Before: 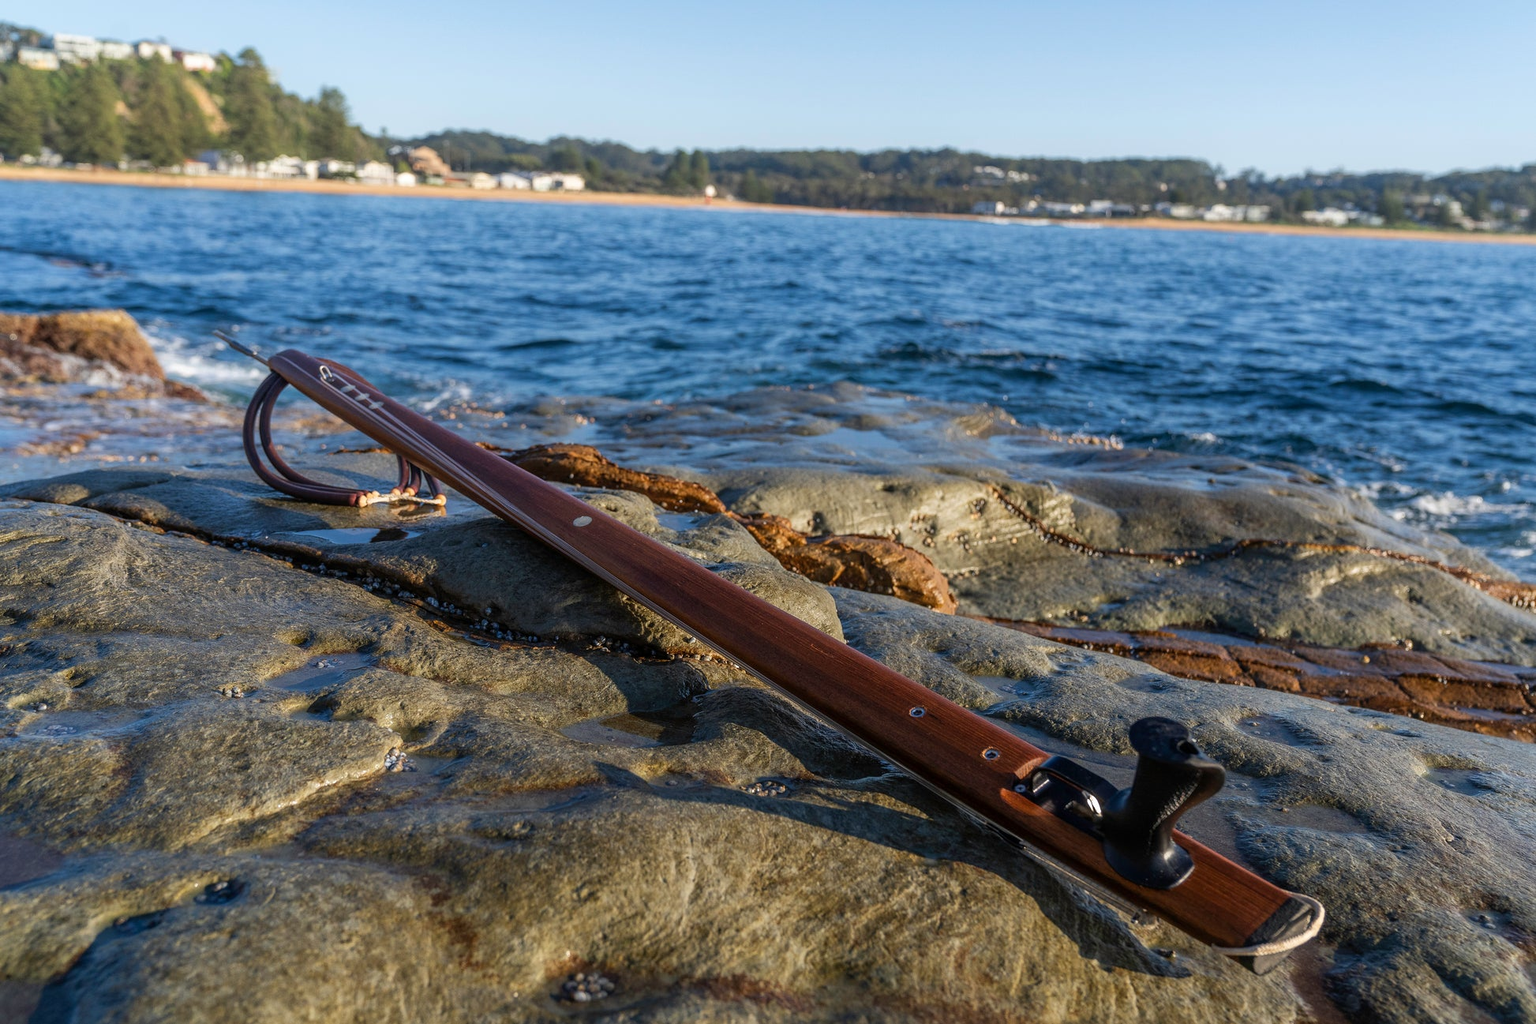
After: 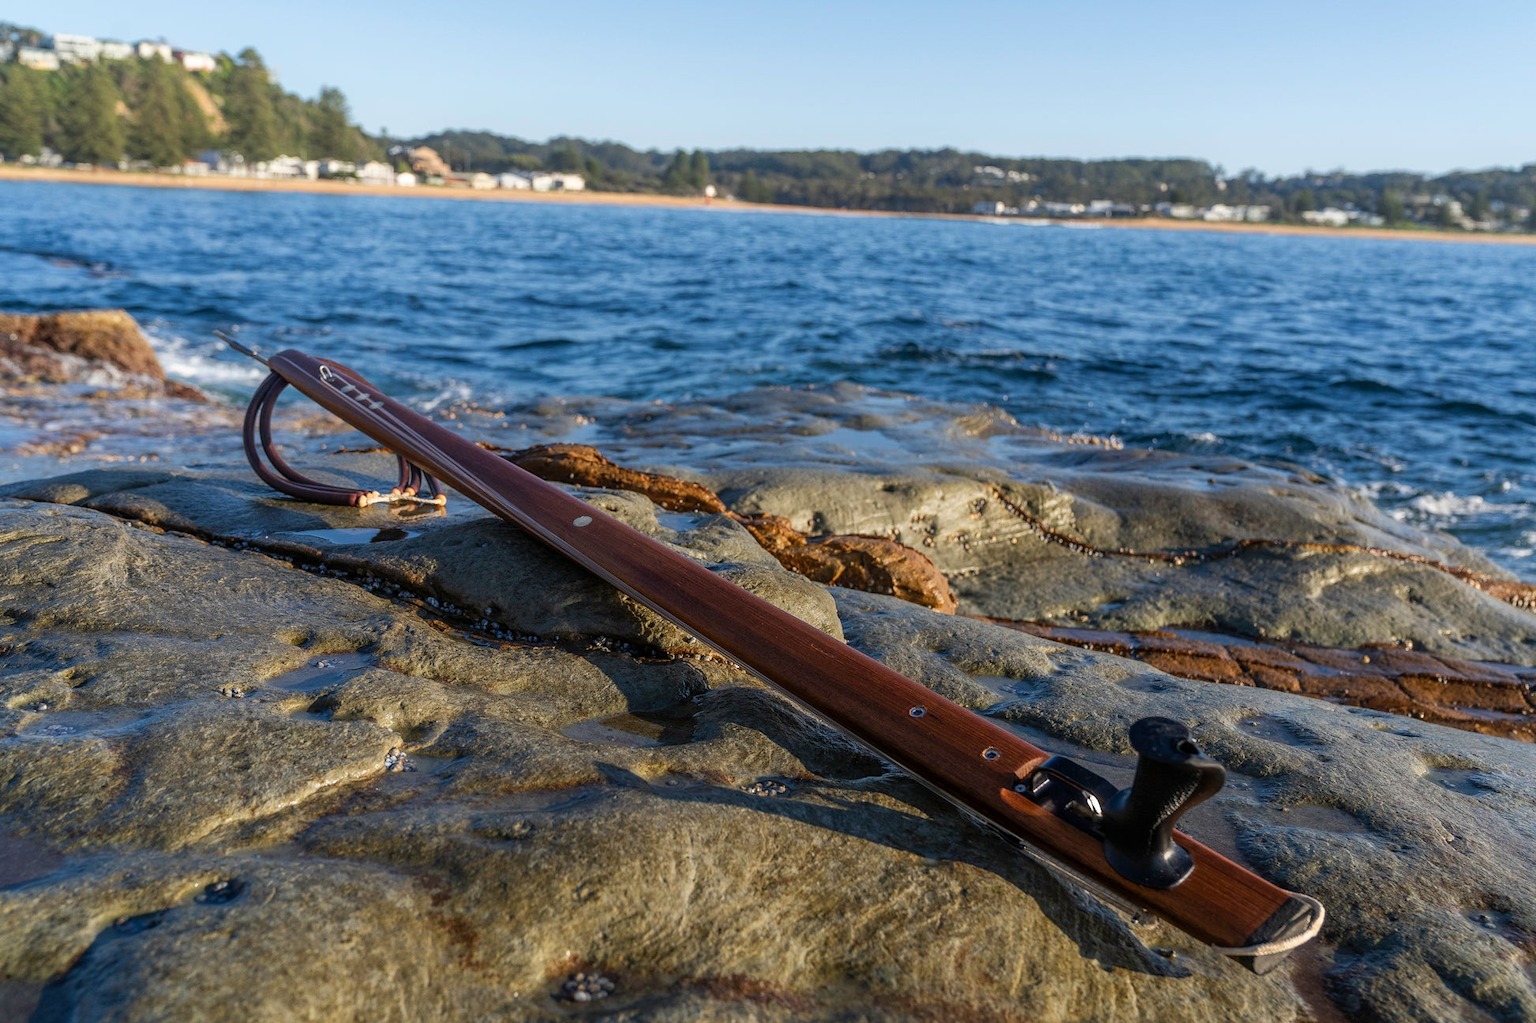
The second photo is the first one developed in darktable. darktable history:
tone equalizer: -8 EV -0.54 EV
